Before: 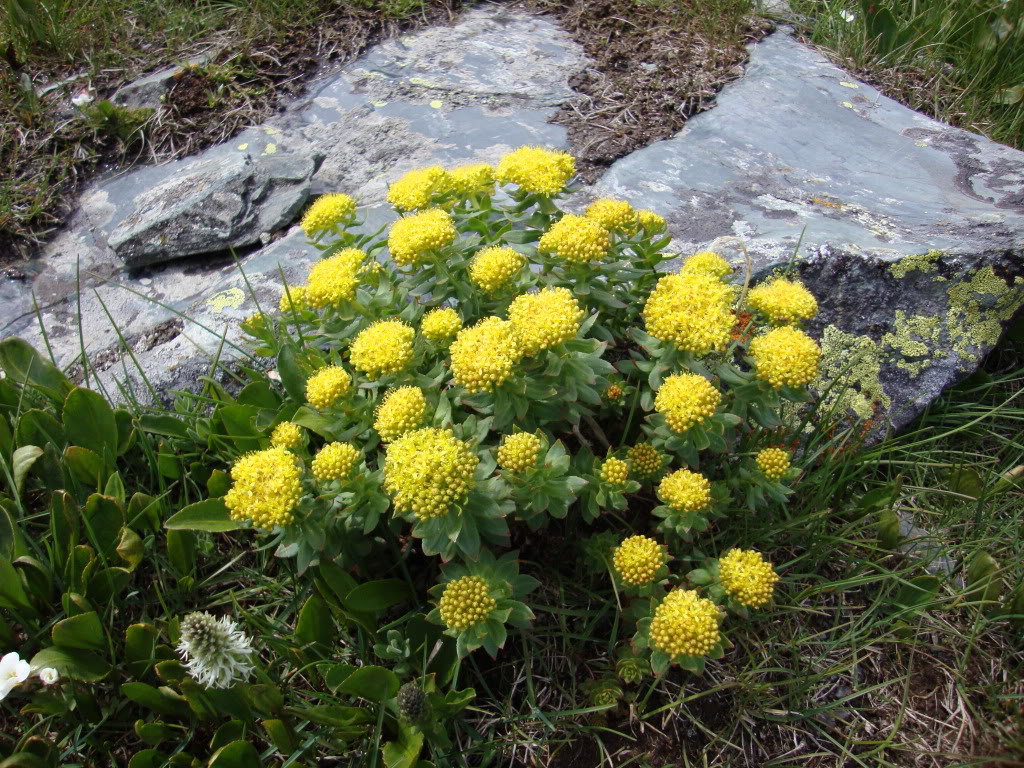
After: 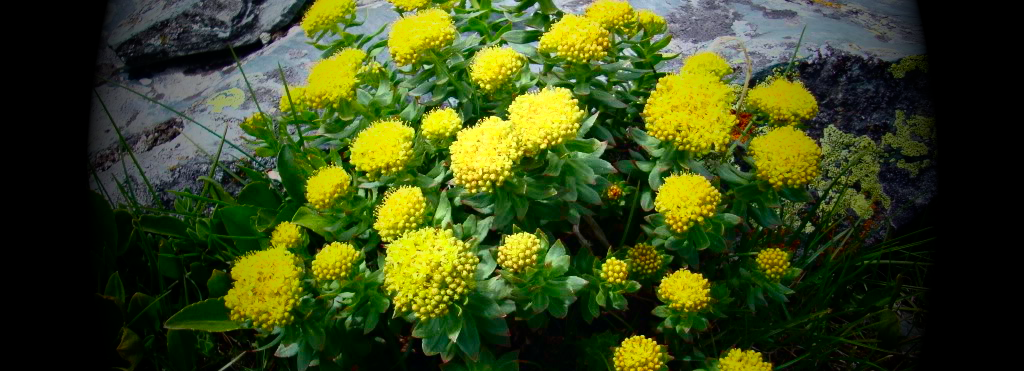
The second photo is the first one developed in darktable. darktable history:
contrast brightness saturation: contrast 0.05
vignetting: fall-off start 15.9%, fall-off radius 100%, brightness -1, saturation 0.5, width/height ratio 0.719
crop and rotate: top 26.056%, bottom 25.543%
tone curve: curves: ch0 [(0, 0) (0.139, 0.067) (0.319, 0.269) (0.498, 0.505) (0.725, 0.824) (0.864, 0.945) (0.985, 1)]; ch1 [(0, 0) (0.291, 0.197) (0.456, 0.426) (0.495, 0.488) (0.557, 0.578) (0.599, 0.644) (0.702, 0.786) (1, 1)]; ch2 [(0, 0) (0.125, 0.089) (0.353, 0.329) (0.447, 0.43) (0.557, 0.566) (0.63, 0.667) (1, 1)], color space Lab, independent channels, preserve colors none
